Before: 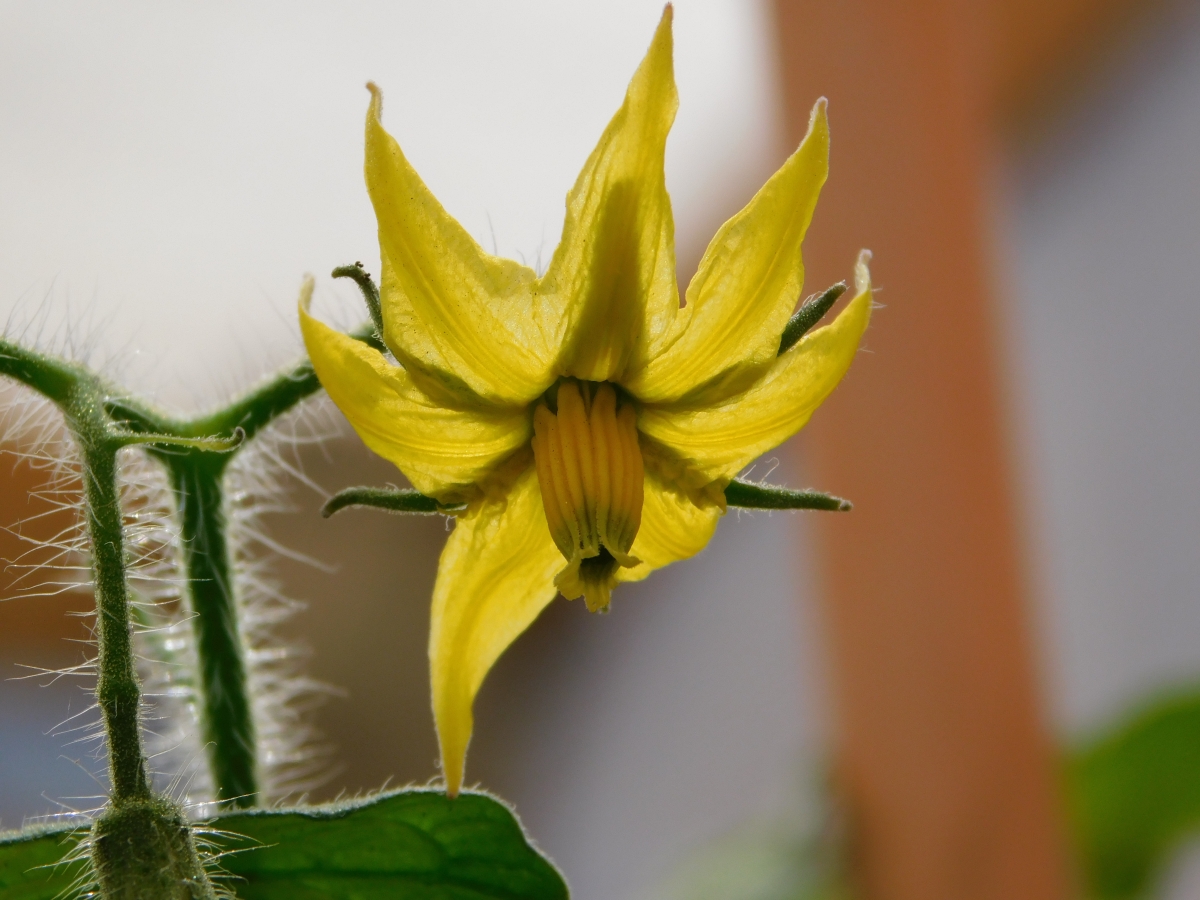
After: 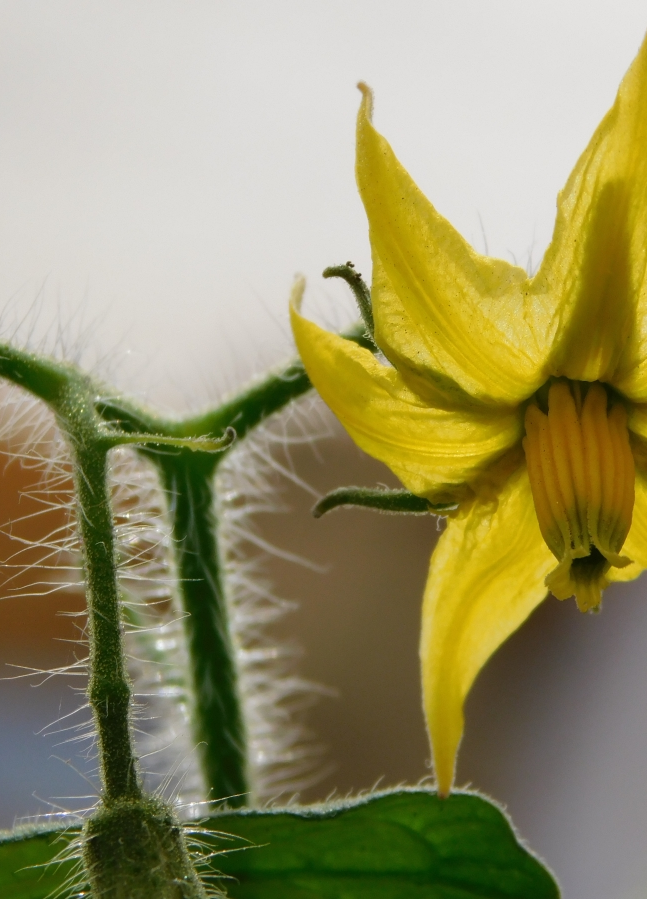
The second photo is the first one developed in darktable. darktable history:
crop: left 0.775%, right 45.234%, bottom 0.081%
